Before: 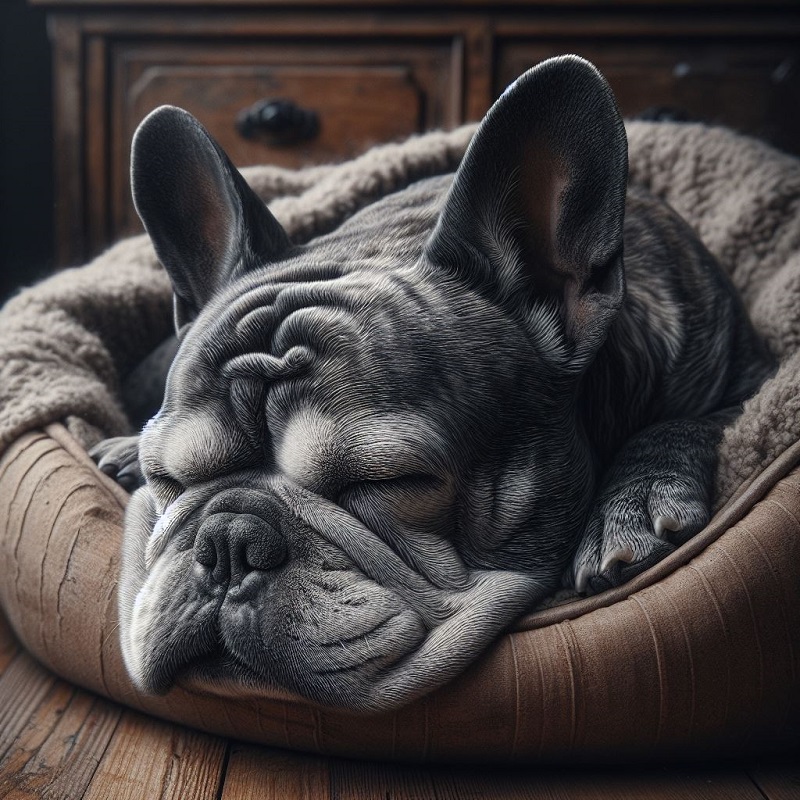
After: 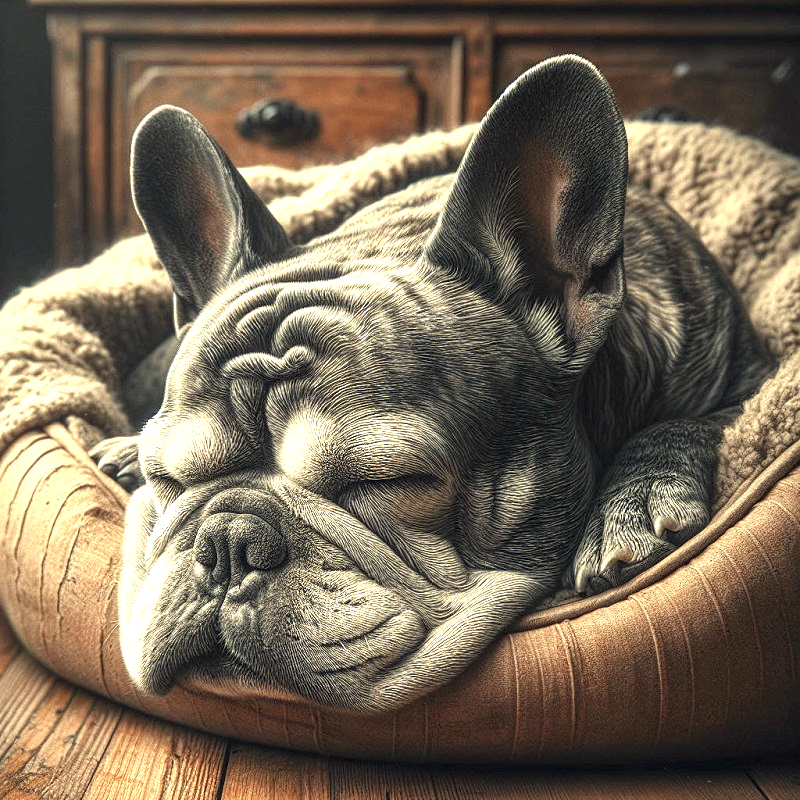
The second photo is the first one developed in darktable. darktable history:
exposure: black level correction 0, exposure 1.45 EV, compensate exposure bias true, compensate highlight preservation false
white balance: red 1.08, blue 0.791
sharpen: amount 0.2
local contrast: on, module defaults
